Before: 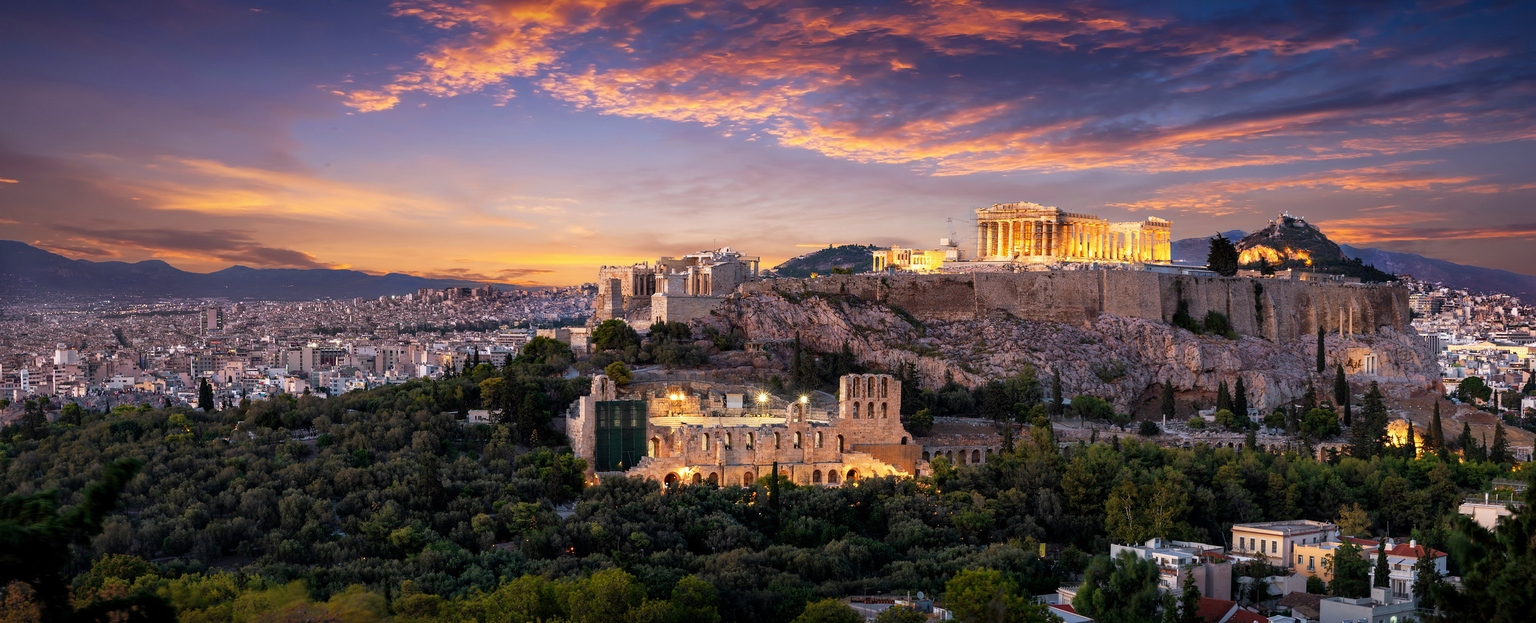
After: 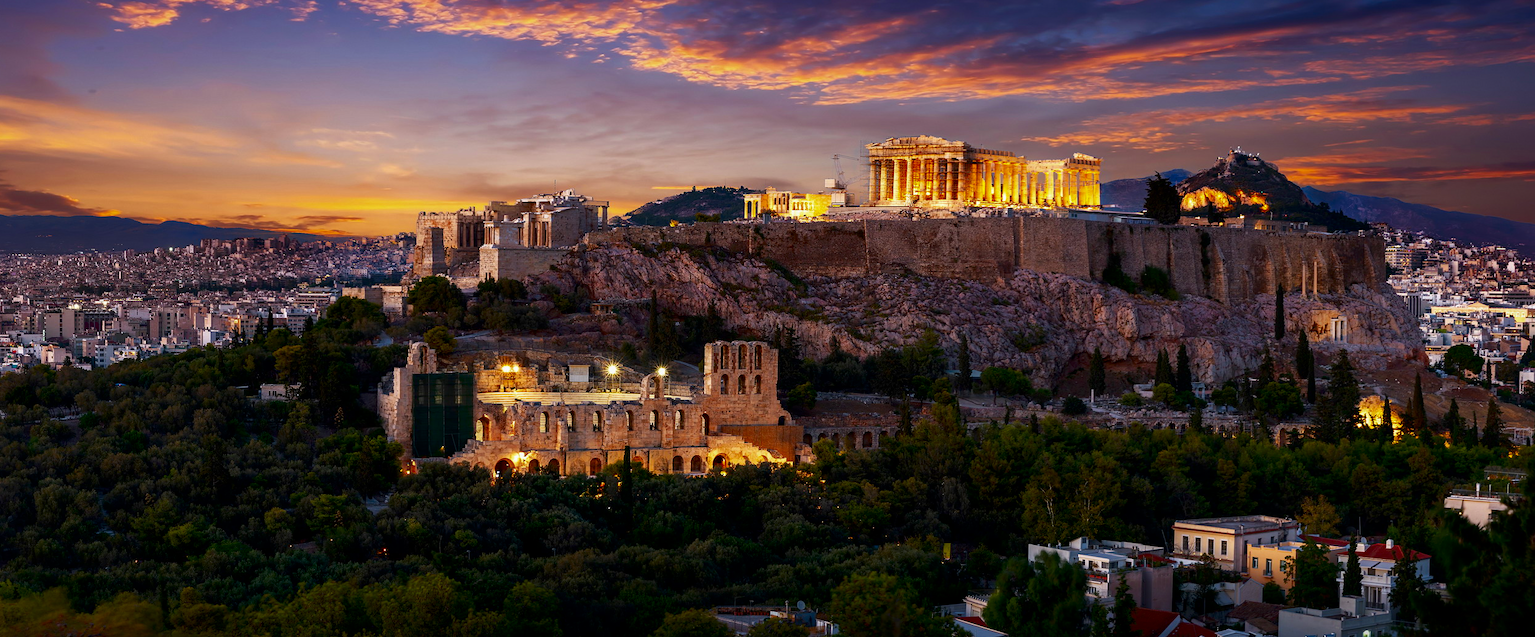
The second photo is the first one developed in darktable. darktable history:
contrast brightness saturation: brightness -0.25, saturation 0.2
crop: left 16.315%, top 14.246%
